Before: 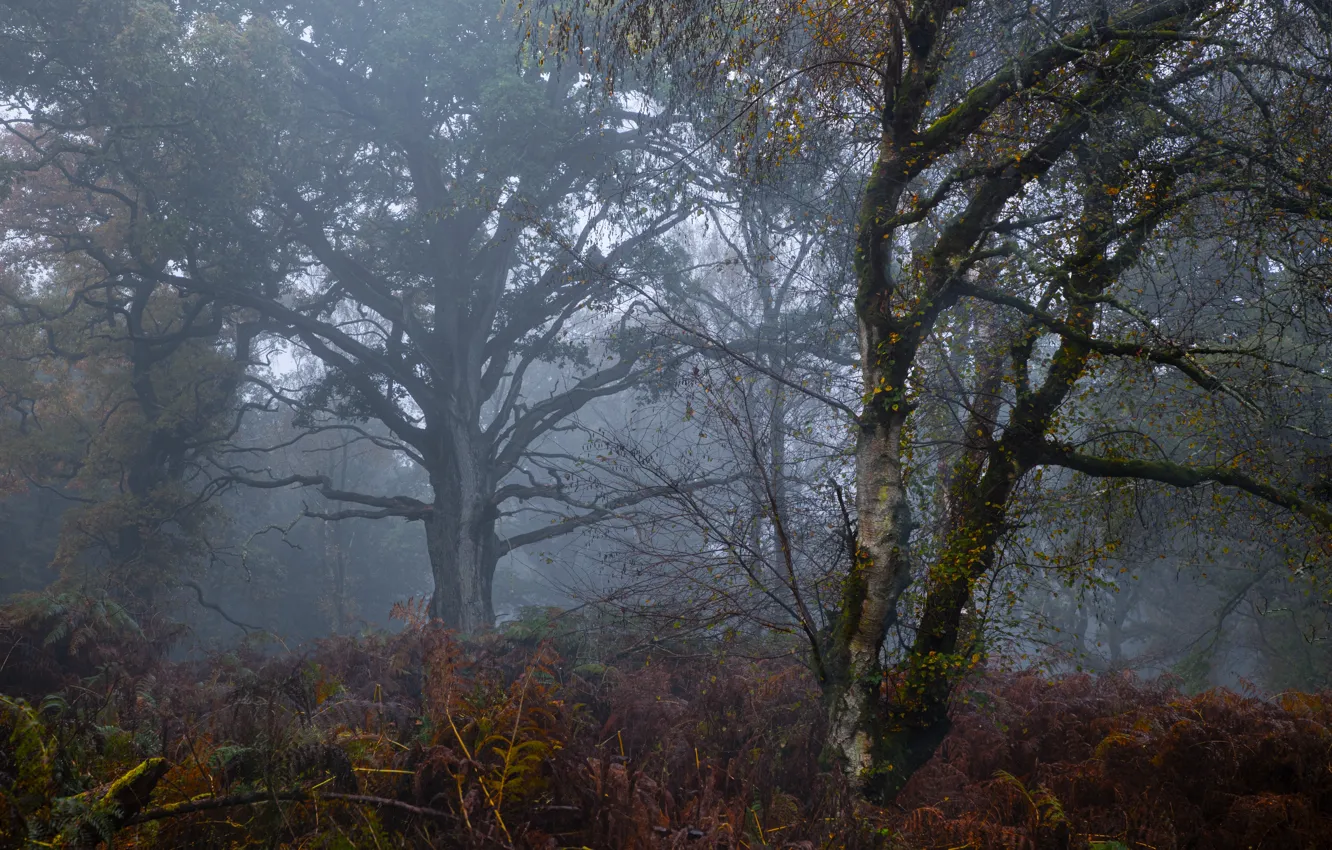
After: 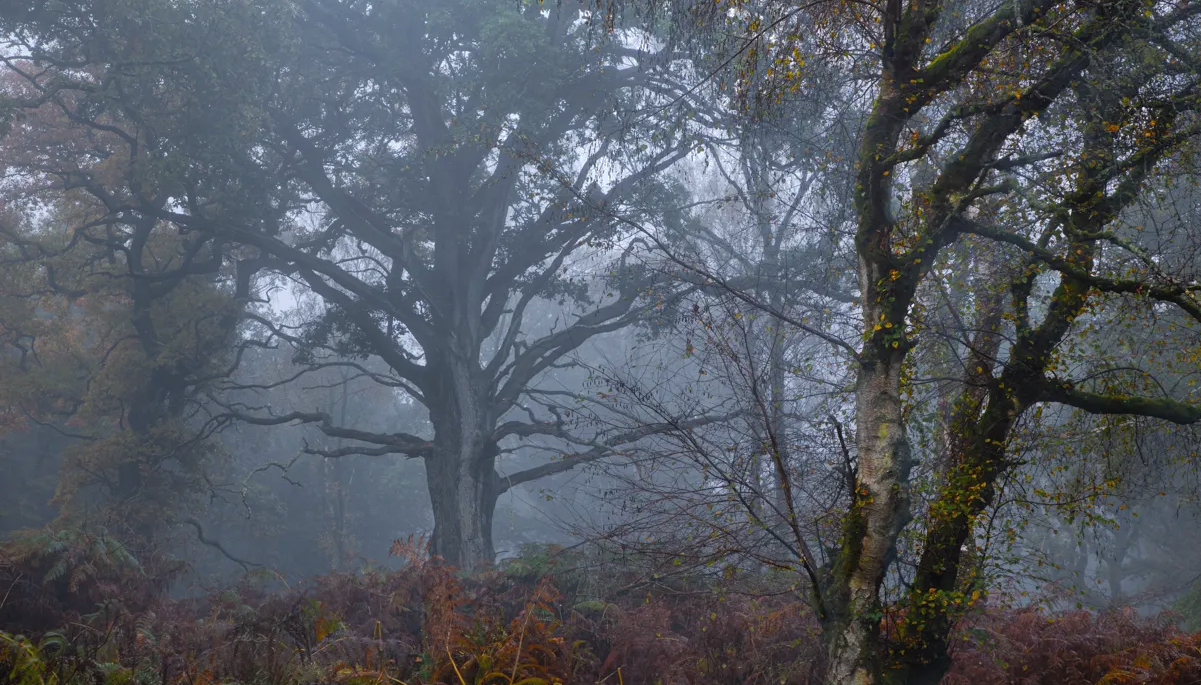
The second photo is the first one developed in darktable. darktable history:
crop: top 7.468%, right 9.791%, bottom 11.935%
levels: levels [0, 0.492, 0.984]
shadows and highlights: shadows 39.61, highlights -59.73
